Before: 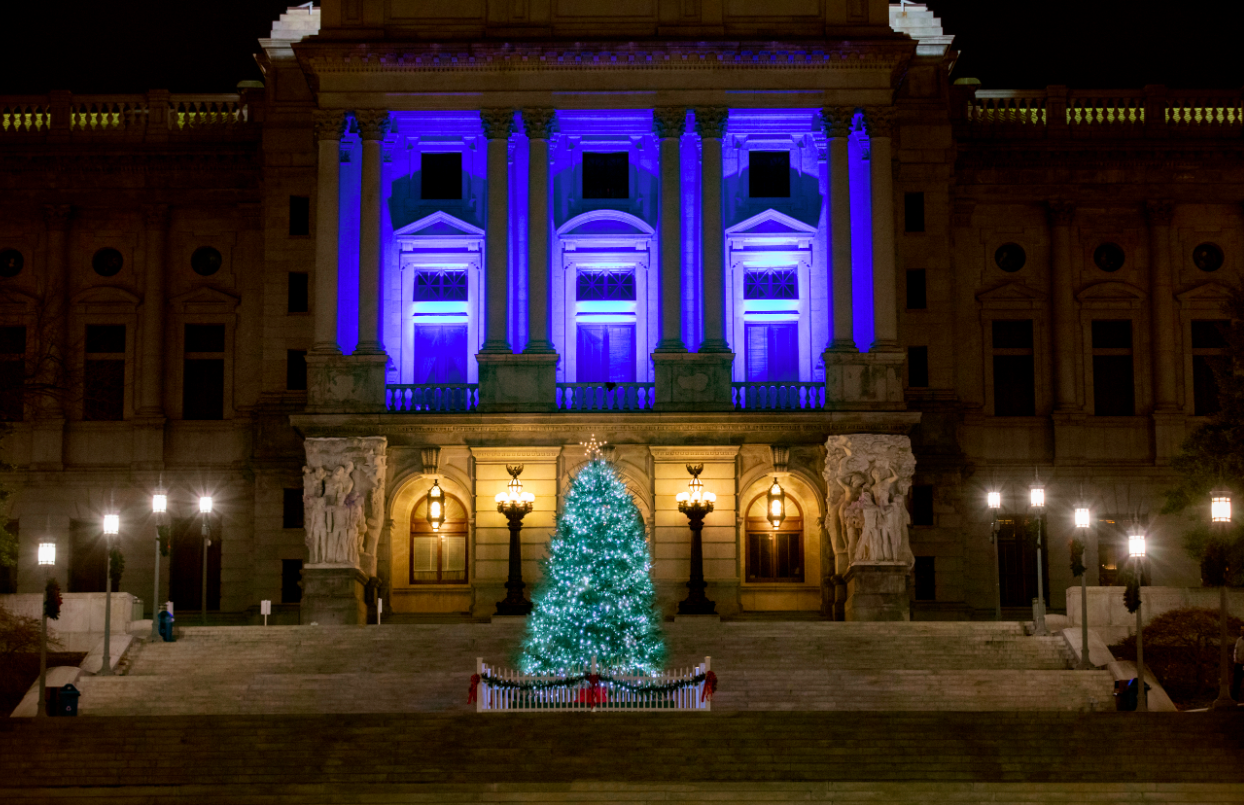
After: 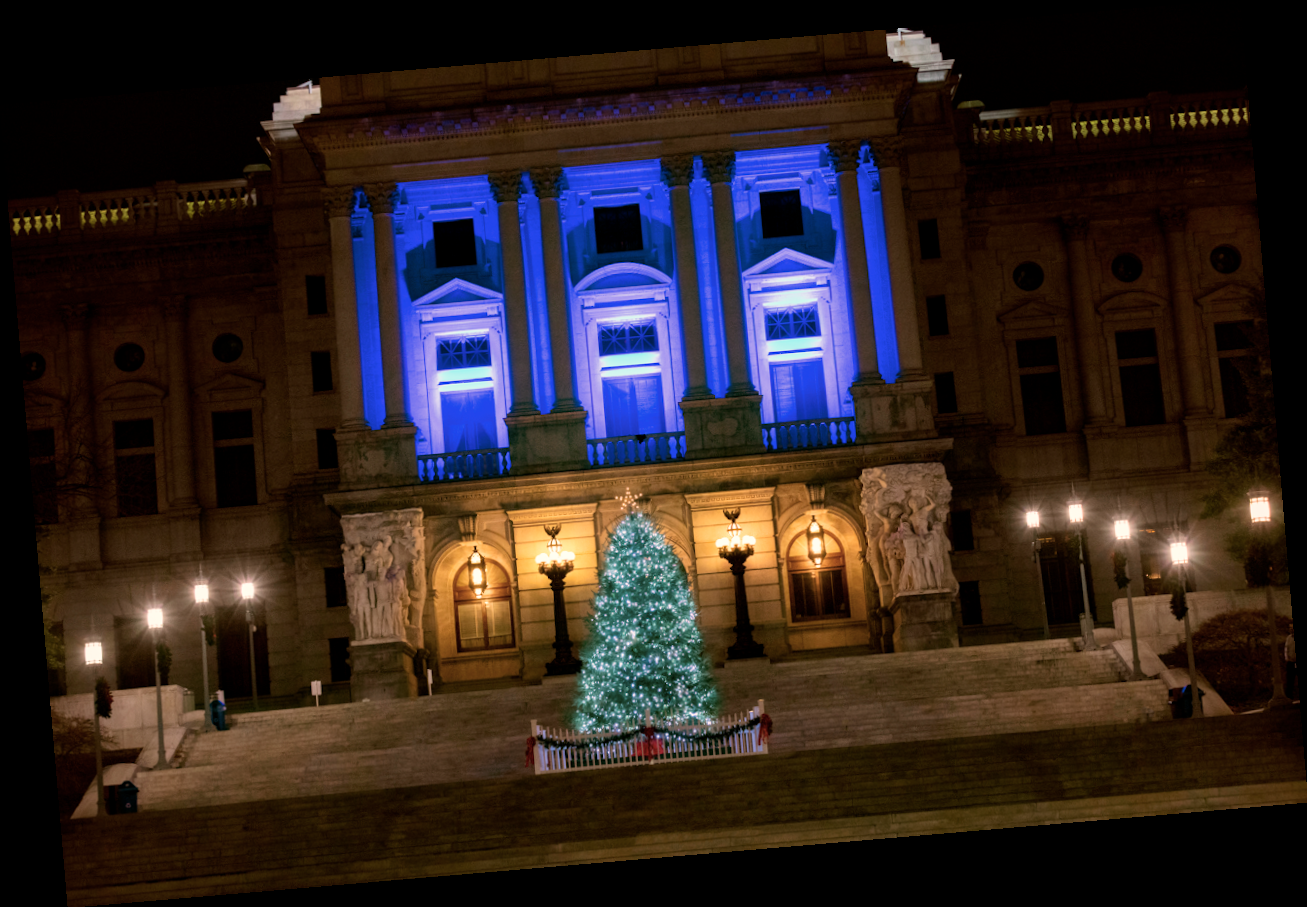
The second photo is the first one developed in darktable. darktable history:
rotate and perspective: rotation -4.86°, automatic cropping off
white balance: red 1.127, blue 0.943
